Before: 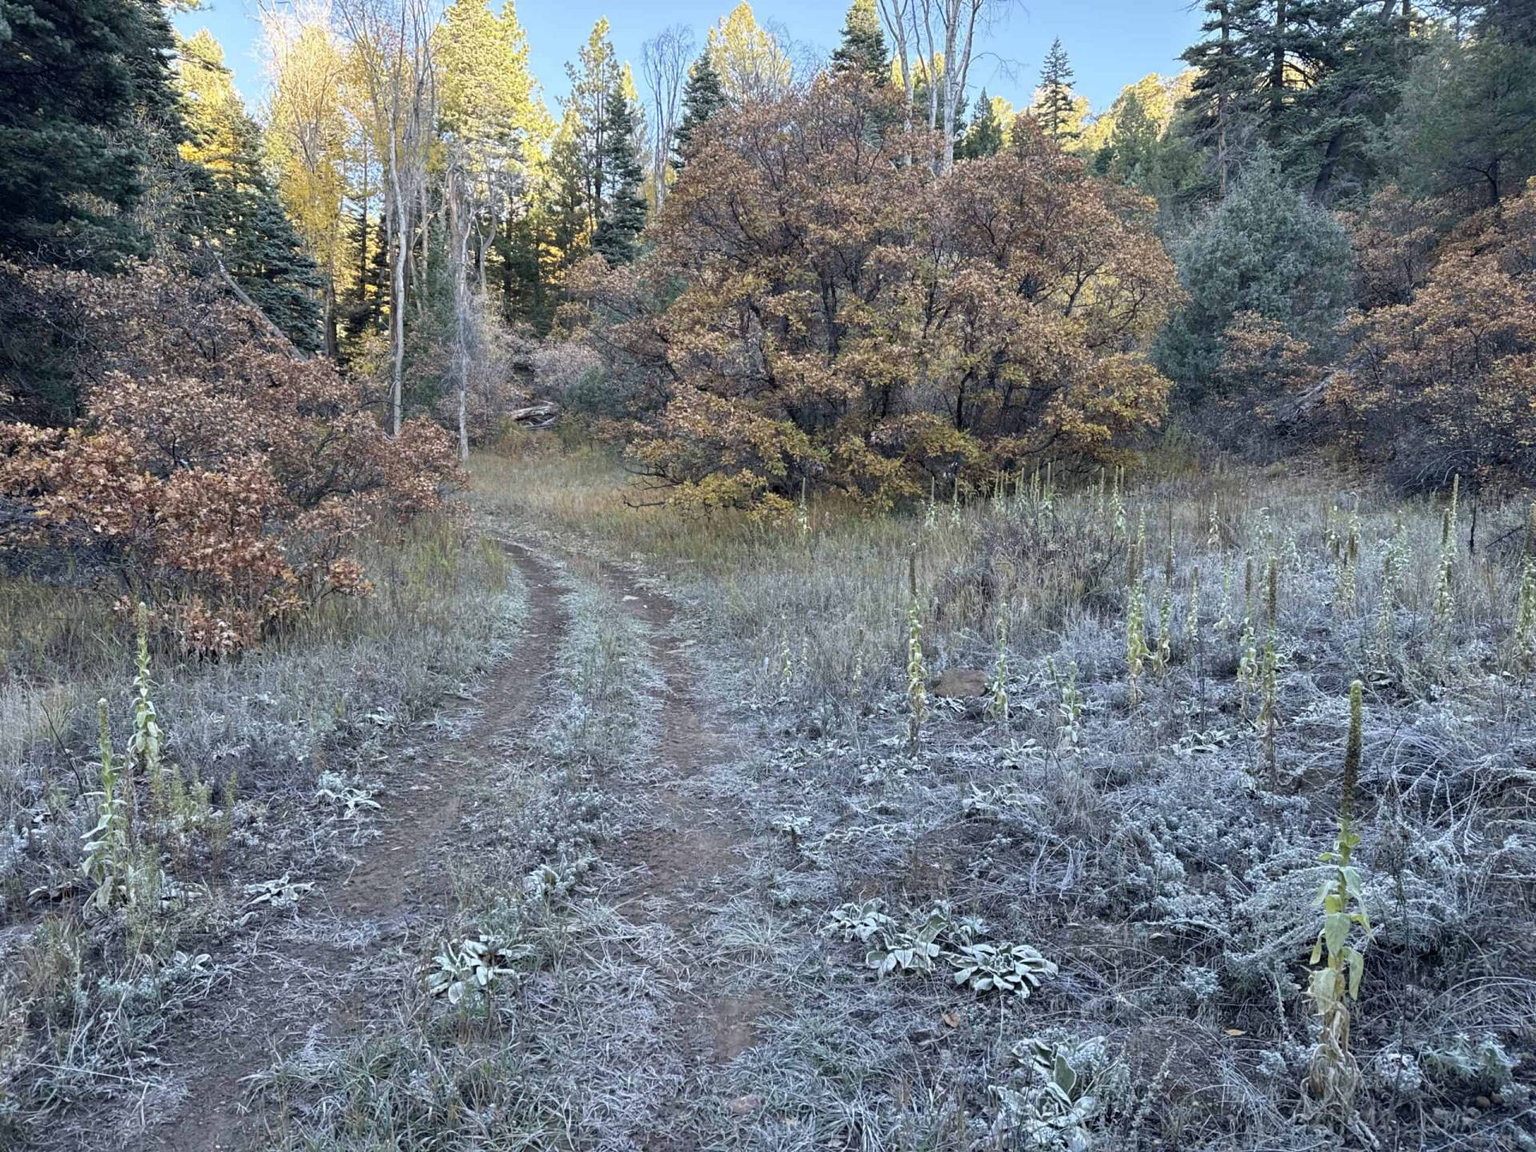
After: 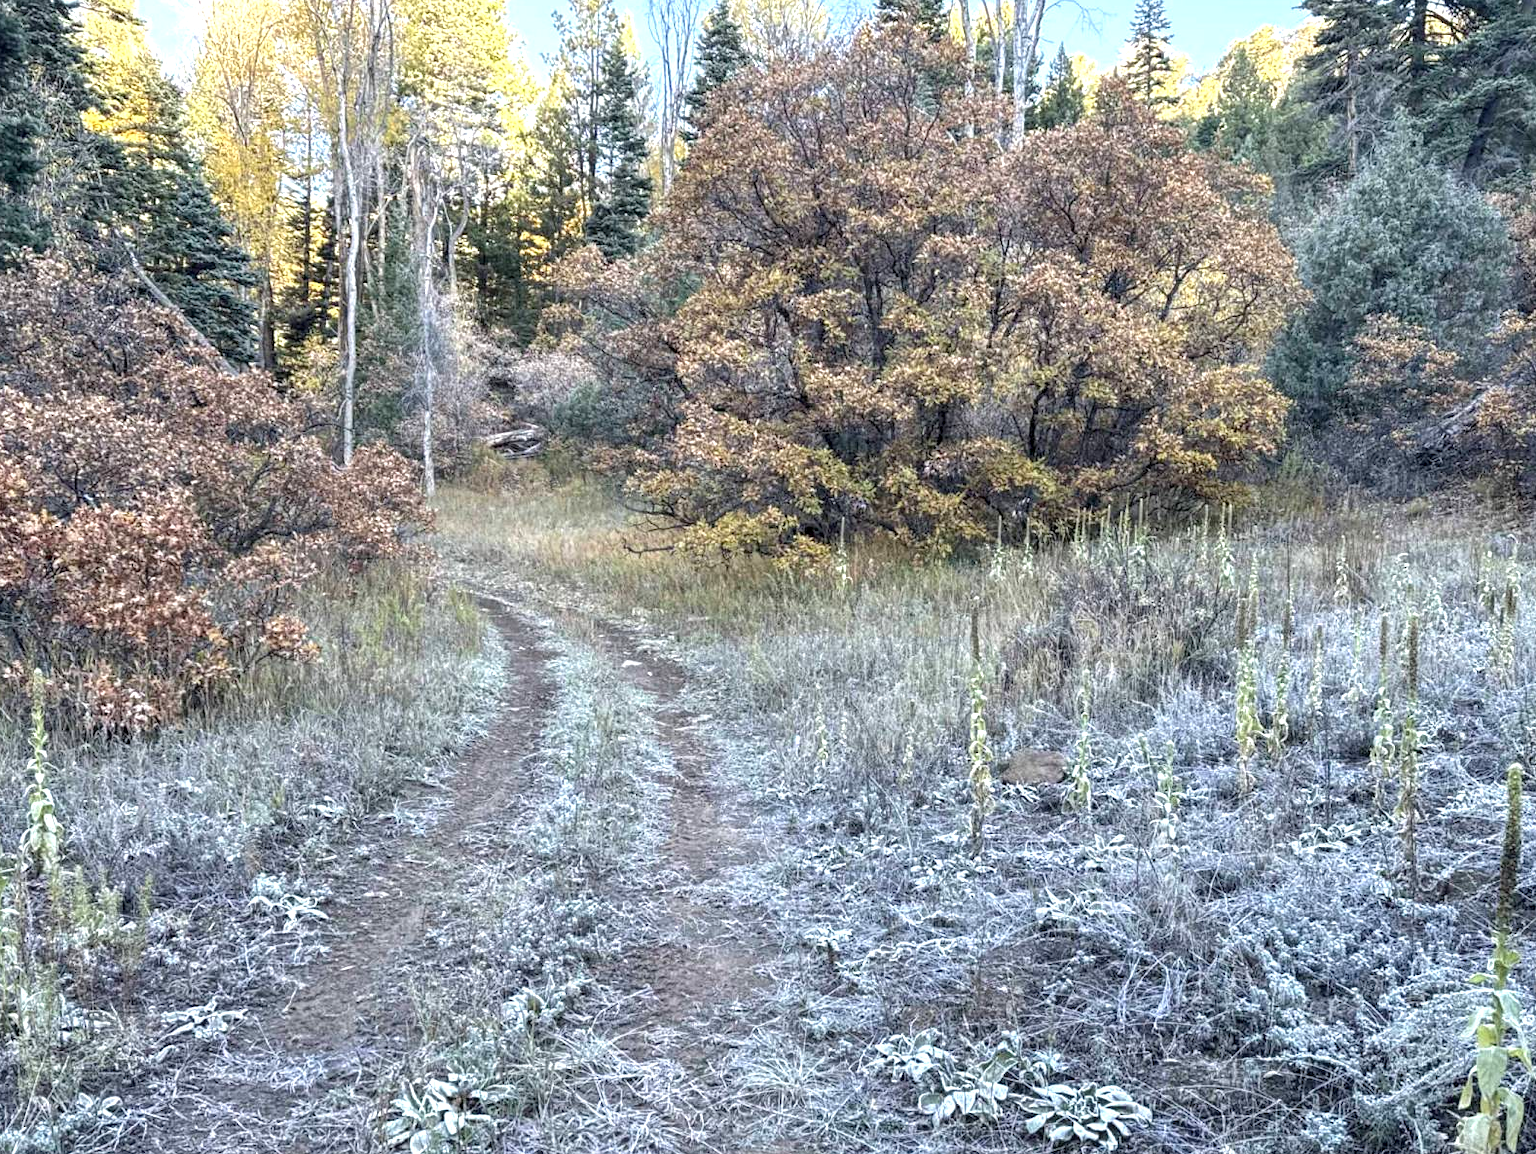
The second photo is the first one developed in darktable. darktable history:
exposure: exposure 0.661 EV, compensate highlight preservation false
crop and rotate: left 7.291%, top 4.601%, right 10.512%, bottom 12.973%
local contrast: on, module defaults
